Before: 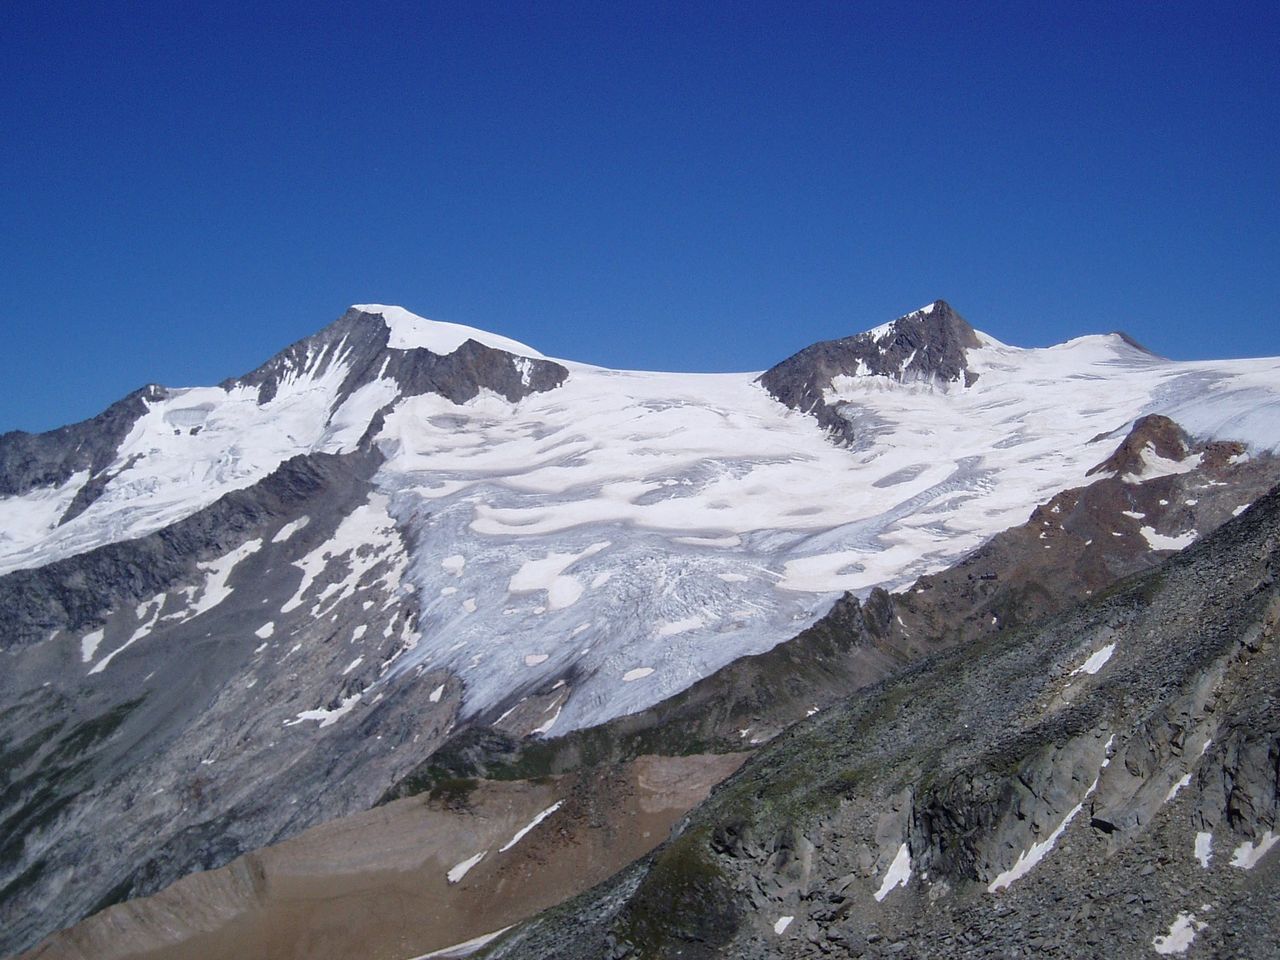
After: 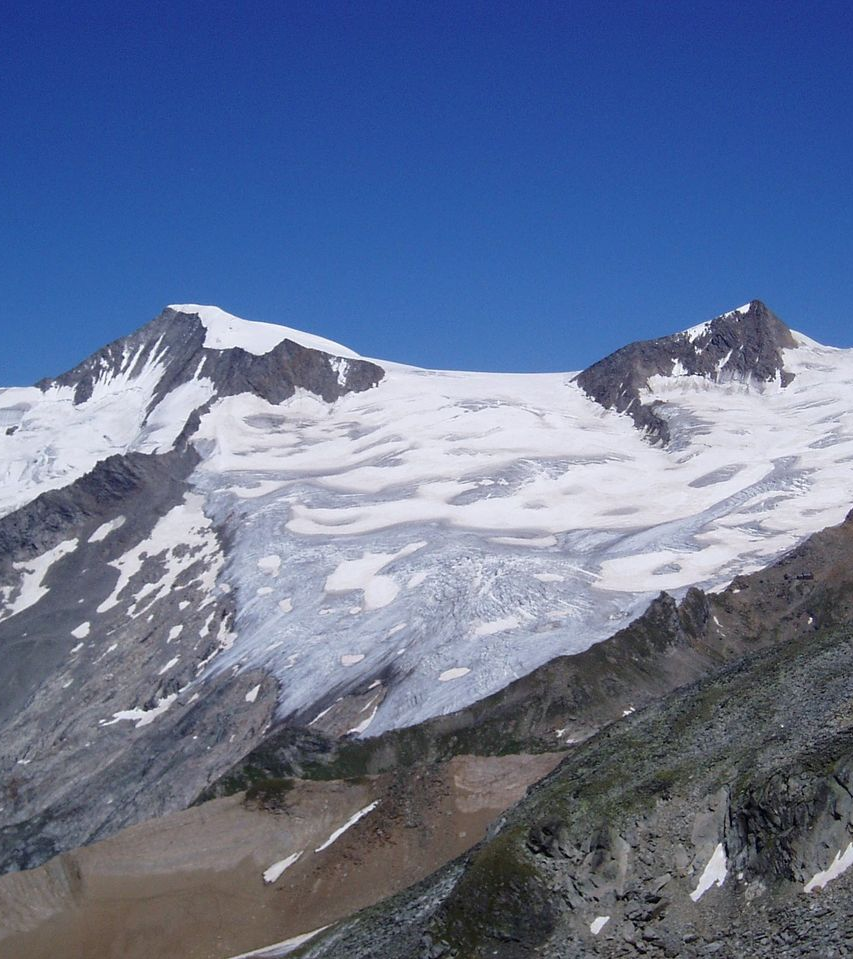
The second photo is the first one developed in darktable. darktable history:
crop and rotate: left 14.436%, right 18.898%
shadows and highlights: radius 337.17, shadows 29.01, soften with gaussian
